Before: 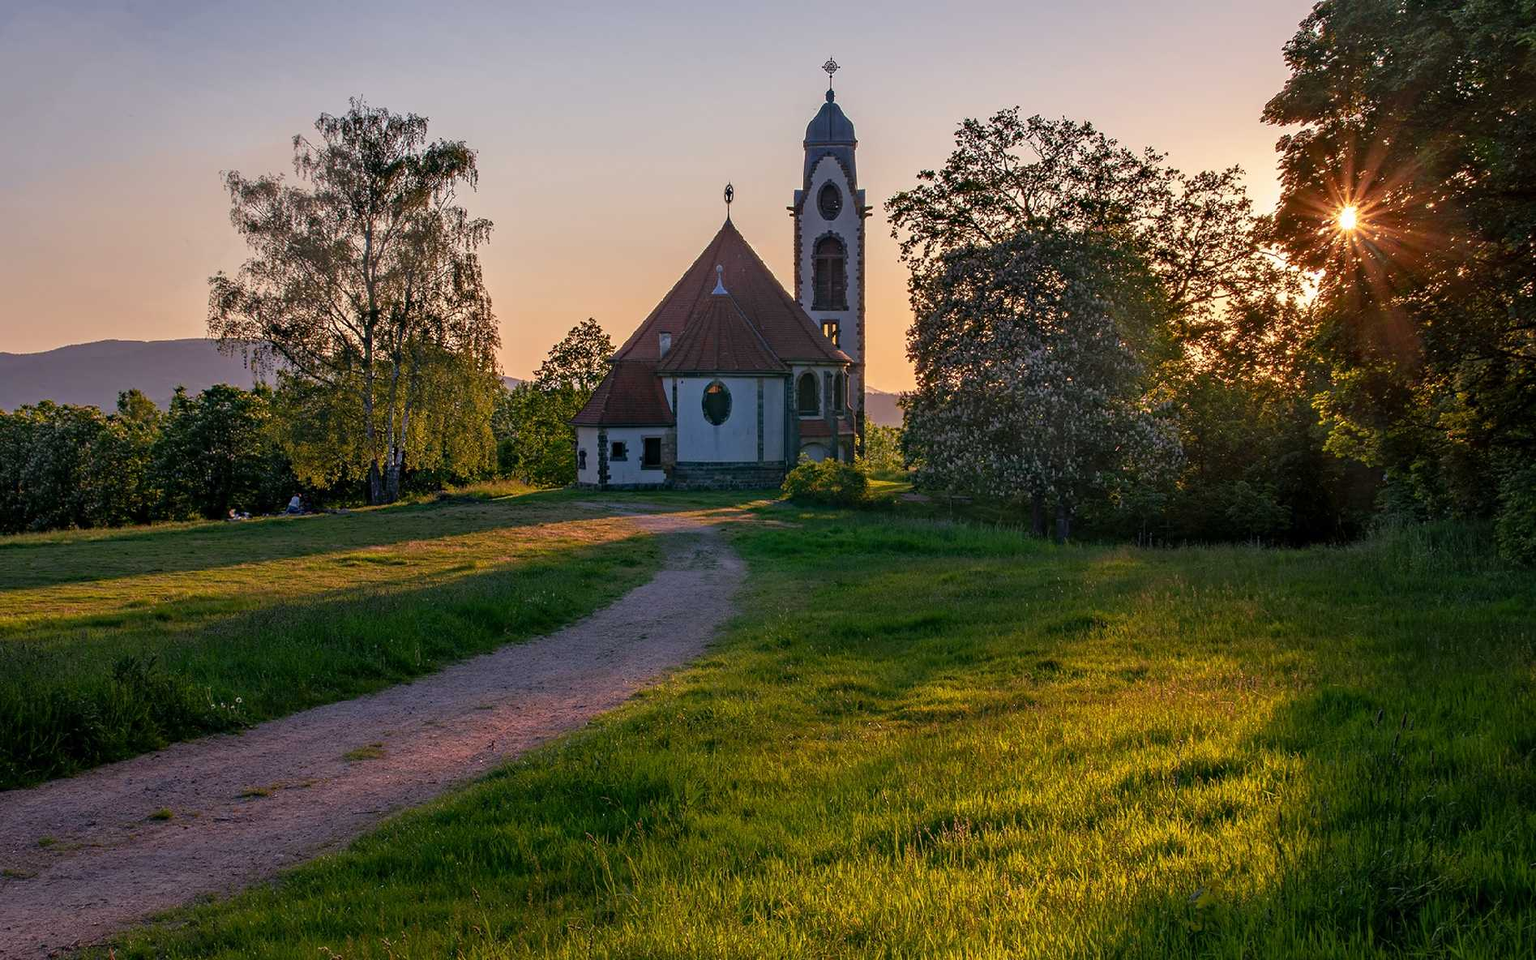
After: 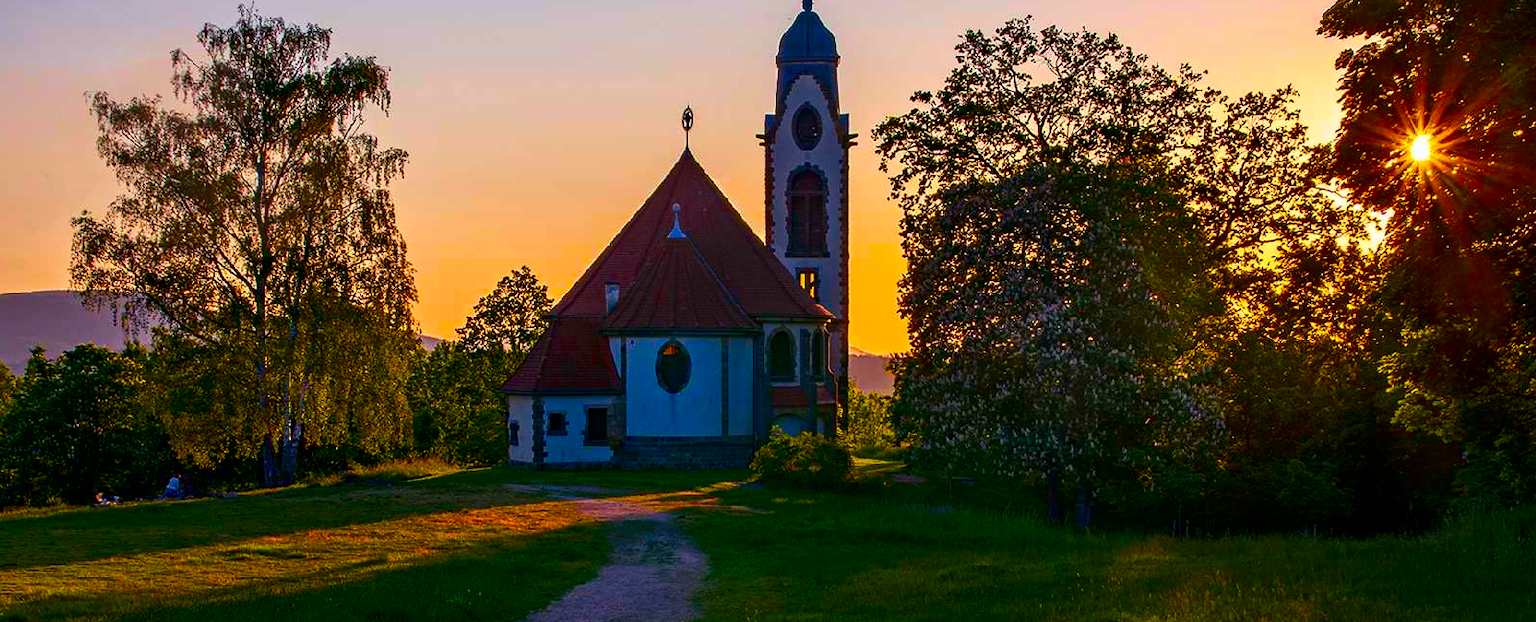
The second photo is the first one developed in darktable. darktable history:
color balance rgb: linear chroma grading › global chroma 15.398%, perceptual saturation grading › global saturation 24.901%, global vibrance 45.302%
crop and rotate: left 9.705%, top 9.717%, right 5.857%, bottom 35.474%
contrast brightness saturation: contrast 0.194, brightness -0.104, saturation 0.212
